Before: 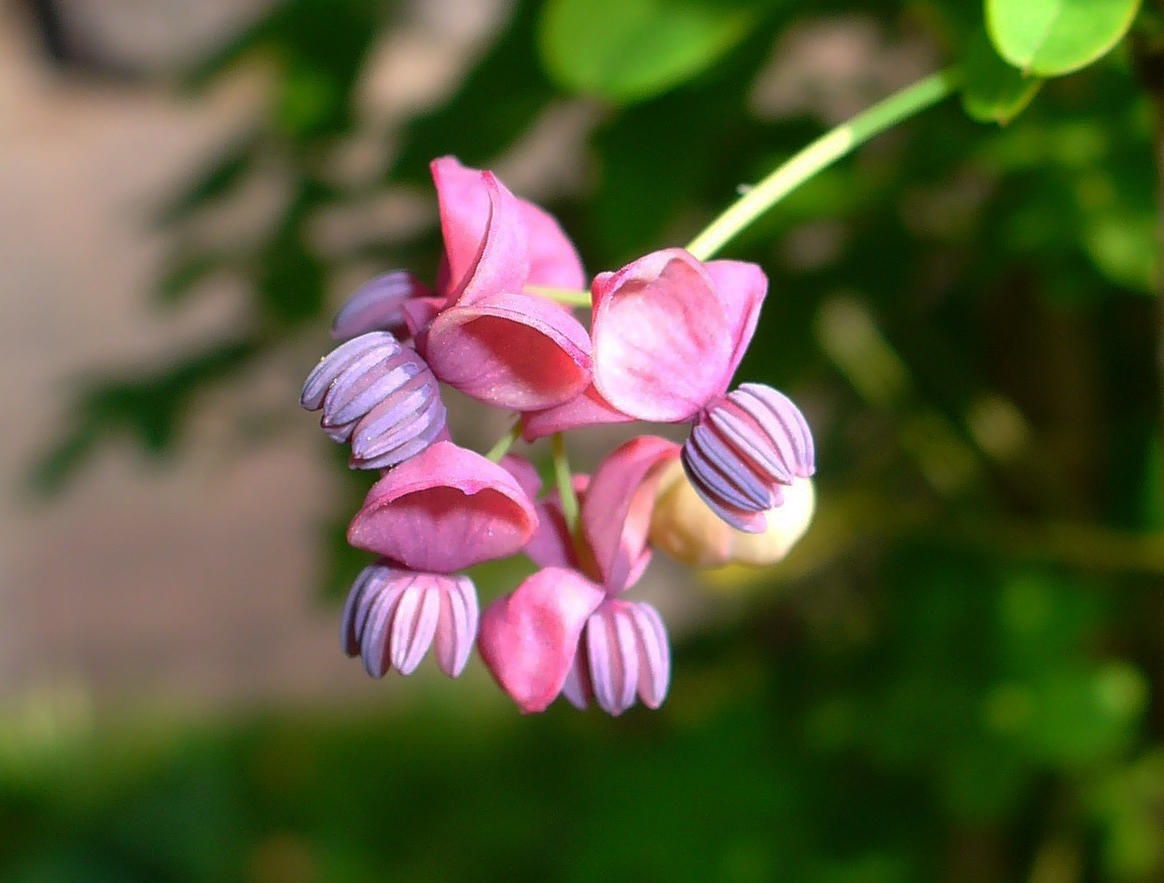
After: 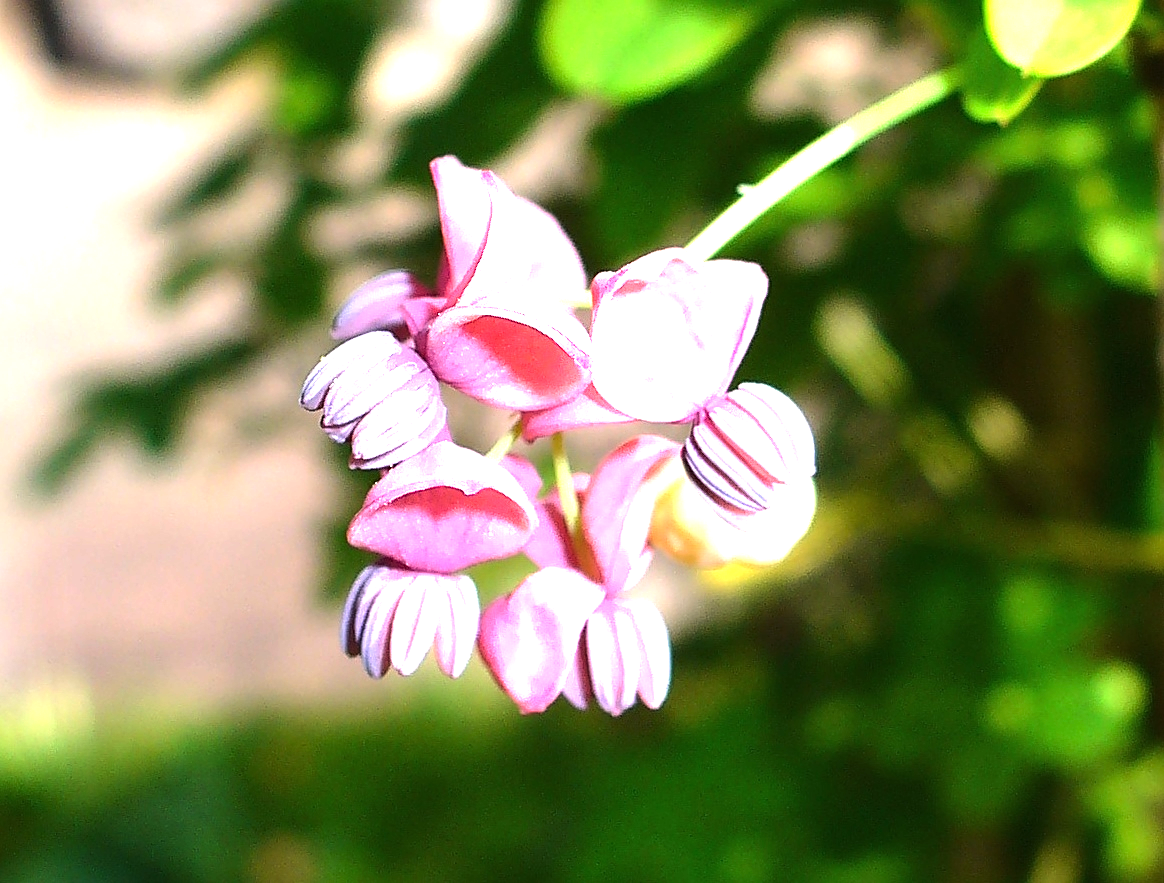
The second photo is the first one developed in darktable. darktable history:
sharpen: on, module defaults
exposure: black level correction 0, exposure 1.2 EV, compensate highlight preservation false
tone equalizer: -8 EV -0.75 EV, -7 EV -0.7 EV, -6 EV -0.6 EV, -5 EV -0.4 EV, -3 EV 0.4 EV, -2 EV 0.6 EV, -1 EV 0.7 EV, +0 EV 0.75 EV, edges refinement/feathering 500, mask exposure compensation -1.57 EV, preserve details no
